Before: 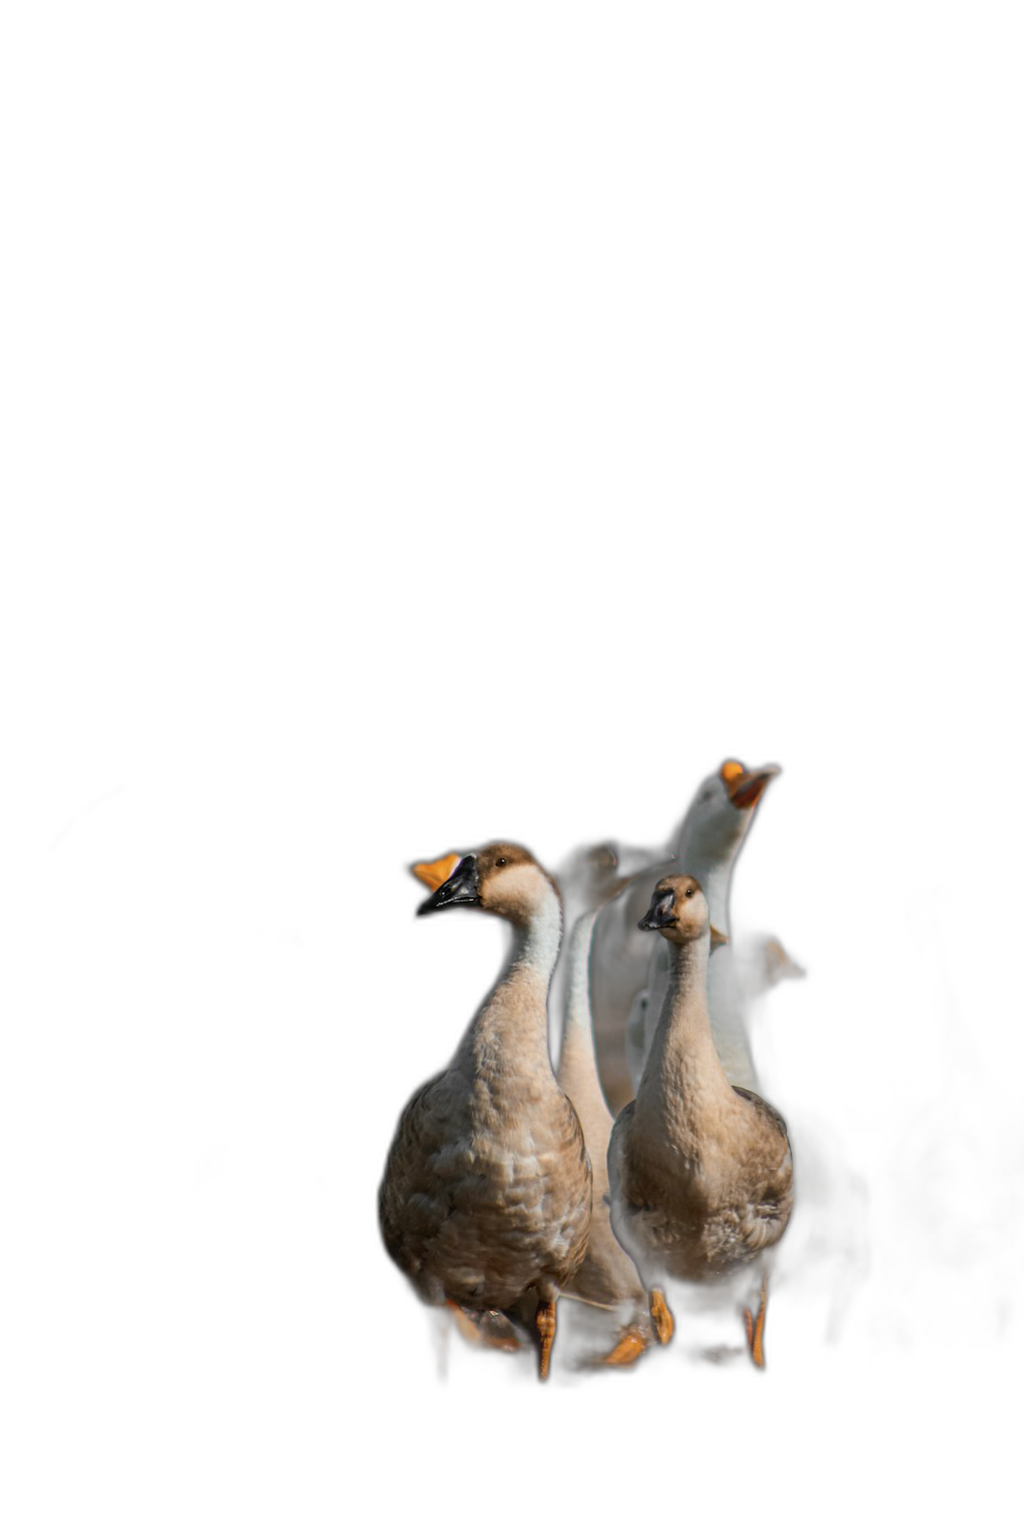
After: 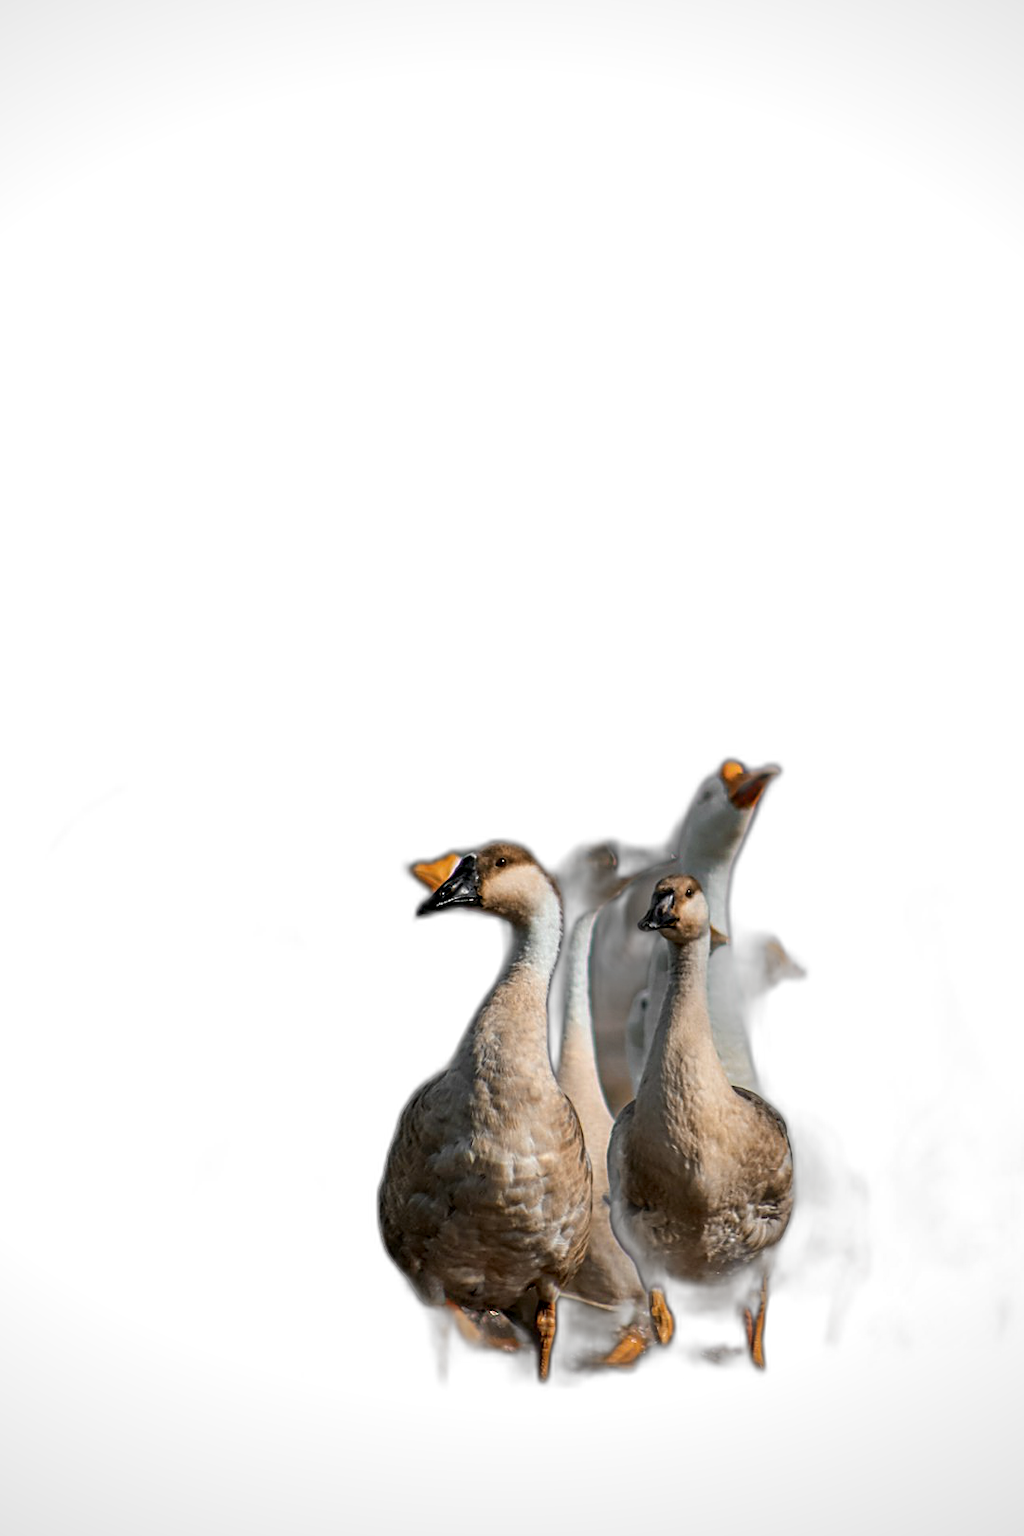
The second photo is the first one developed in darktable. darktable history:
sharpen: on, module defaults
contrast equalizer: octaves 7, y [[0.526, 0.53, 0.532, 0.532, 0.53, 0.525], [0.5 ×6], [0.5 ×6], [0 ×6], [0 ×6]]
vignetting: fall-off start 97.31%, fall-off radius 79.44%, center (-0.031, -0.042), width/height ratio 1.113, unbound false
